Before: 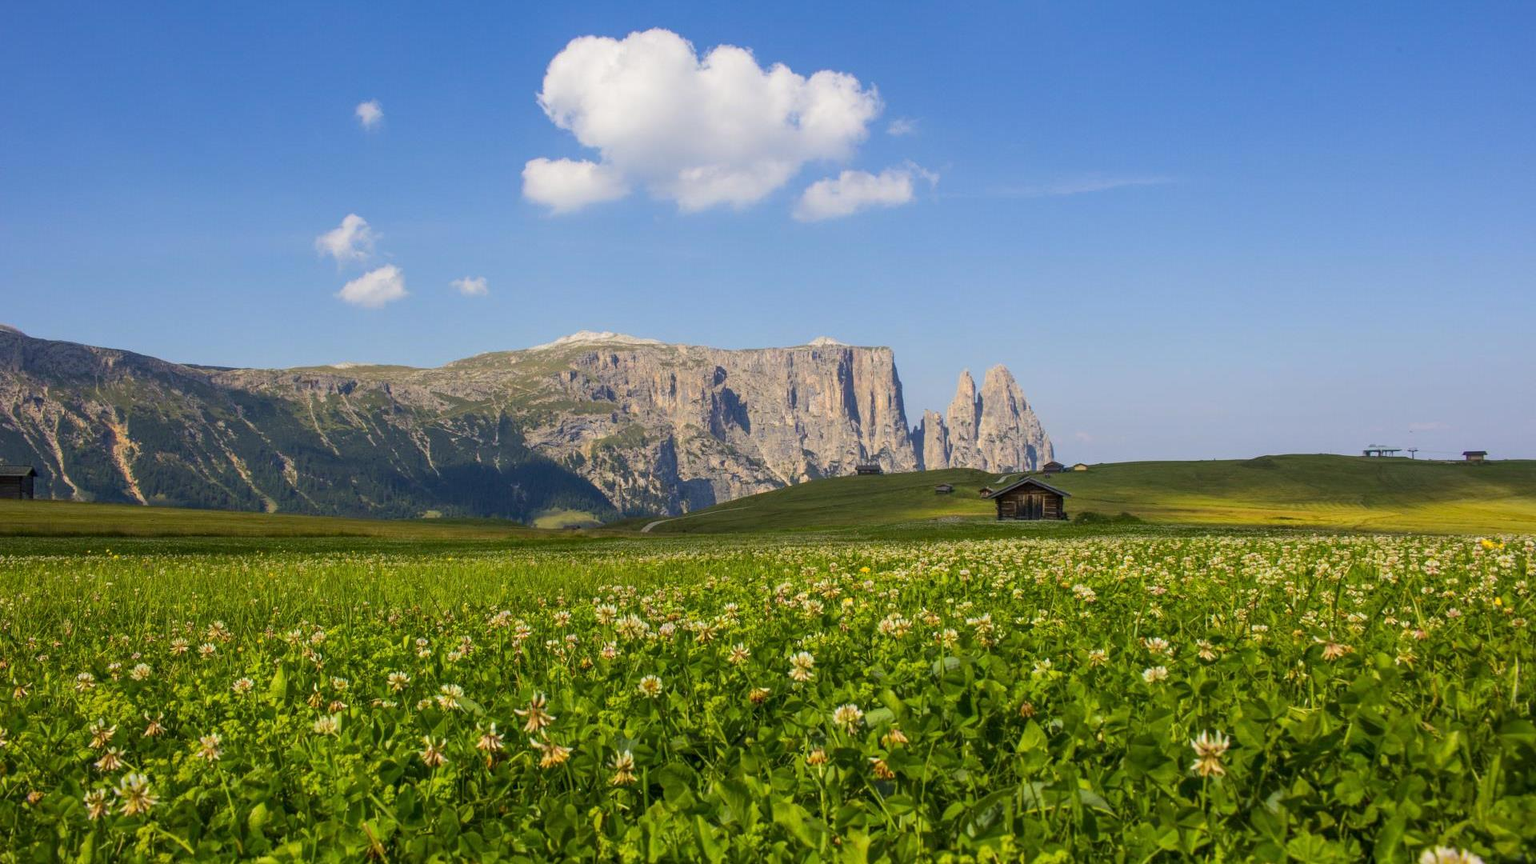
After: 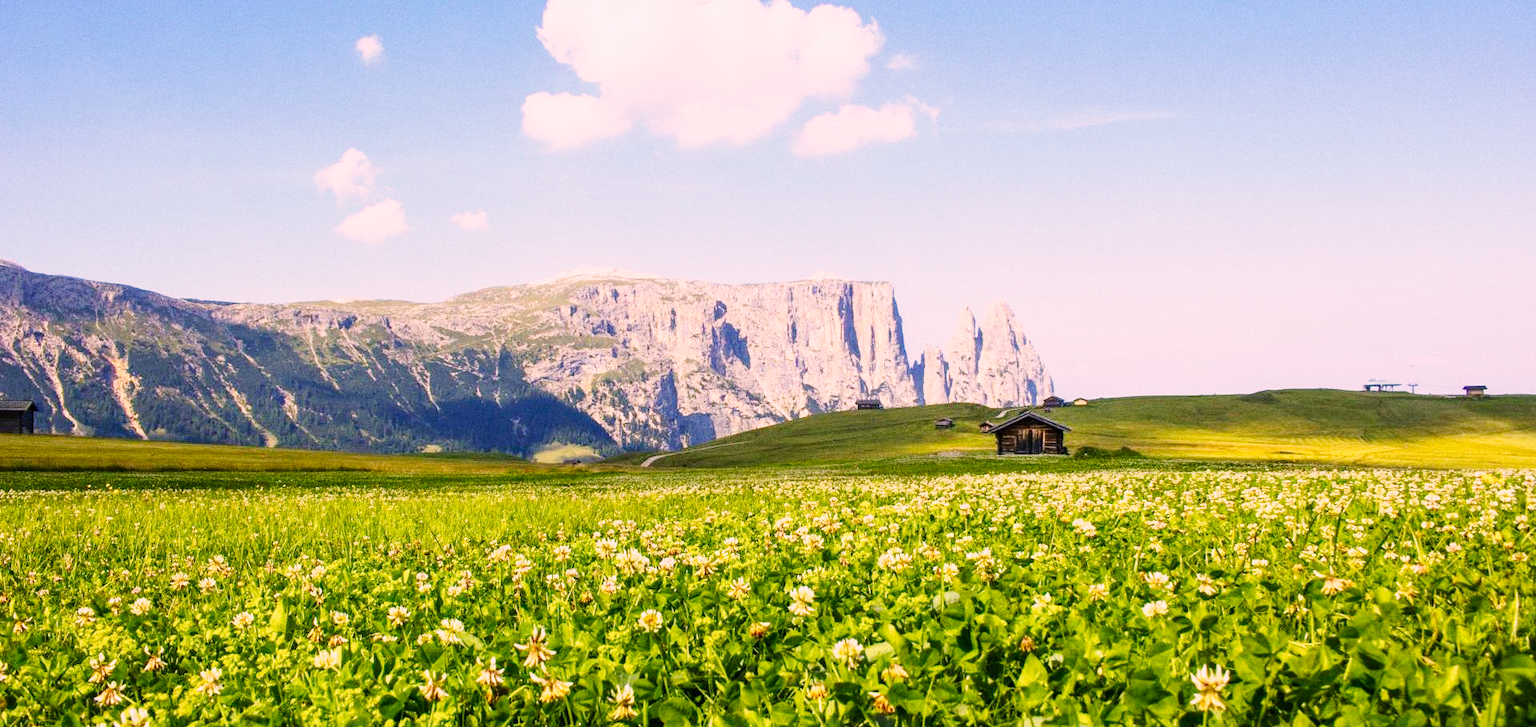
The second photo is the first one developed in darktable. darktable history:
crop: top 7.625%, bottom 8.027%
base curve: curves: ch0 [(0, 0) (0, 0.001) (0.001, 0.001) (0.004, 0.002) (0.007, 0.004) (0.015, 0.013) (0.033, 0.045) (0.052, 0.096) (0.075, 0.17) (0.099, 0.241) (0.163, 0.42) (0.219, 0.55) (0.259, 0.616) (0.327, 0.722) (0.365, 0.765) (0.522, 0.873) (0.547, 0.881) (0.689, 0.919) (0.826, 0.952) (1, 1)], preserve colors none
color calibration: illuminant as shot in camera, x 0.358, y 0.373, temperature 4628.91 K
color correction: highlights a* 12.23, highlights b* 5.41
grain: coarseness 0.09 ISO
